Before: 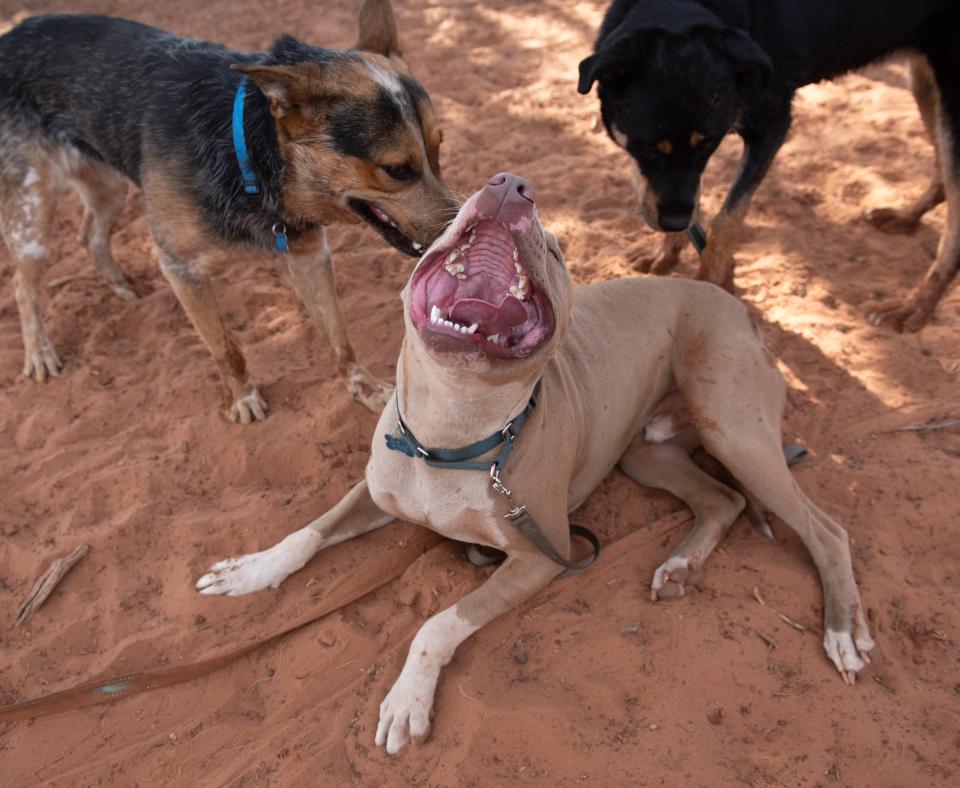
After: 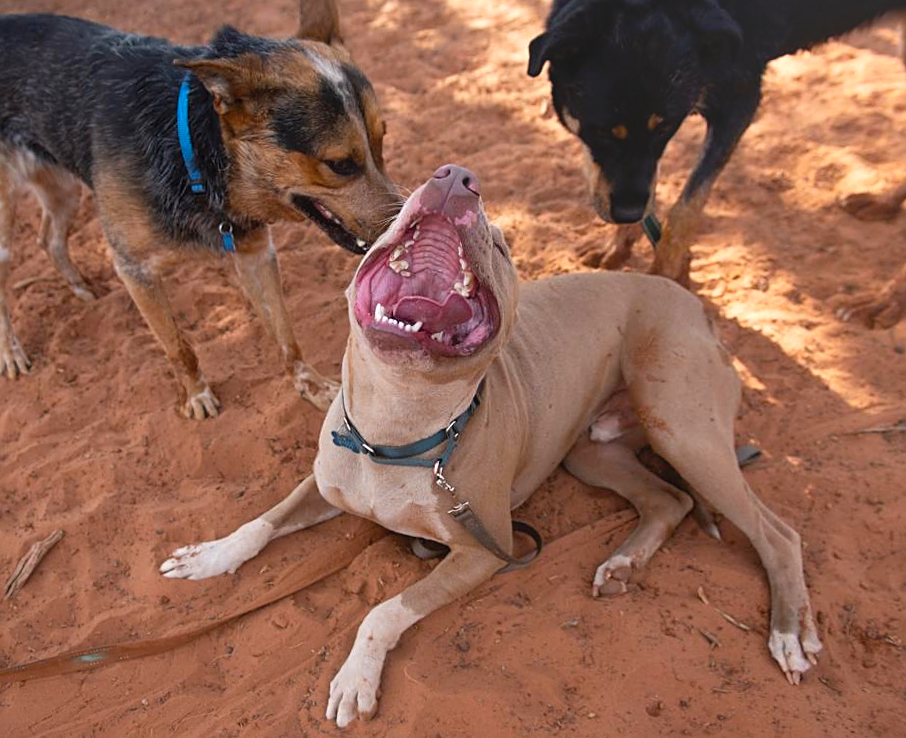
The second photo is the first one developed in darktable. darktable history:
sharpen: on, module defaults
bloom: size 38%, threshold 95%, strength 30%
color balance rgb: perceptual saturation grading › global saturation 25%, global vibrance 10%
rotate and perspective: rotation 0.062°, lens shift (vertical) 0.115, lens shift (horizontal) -0.133, crop left 0.047, crop right 0.94, crop top 0.061, crop bottom 0.94
